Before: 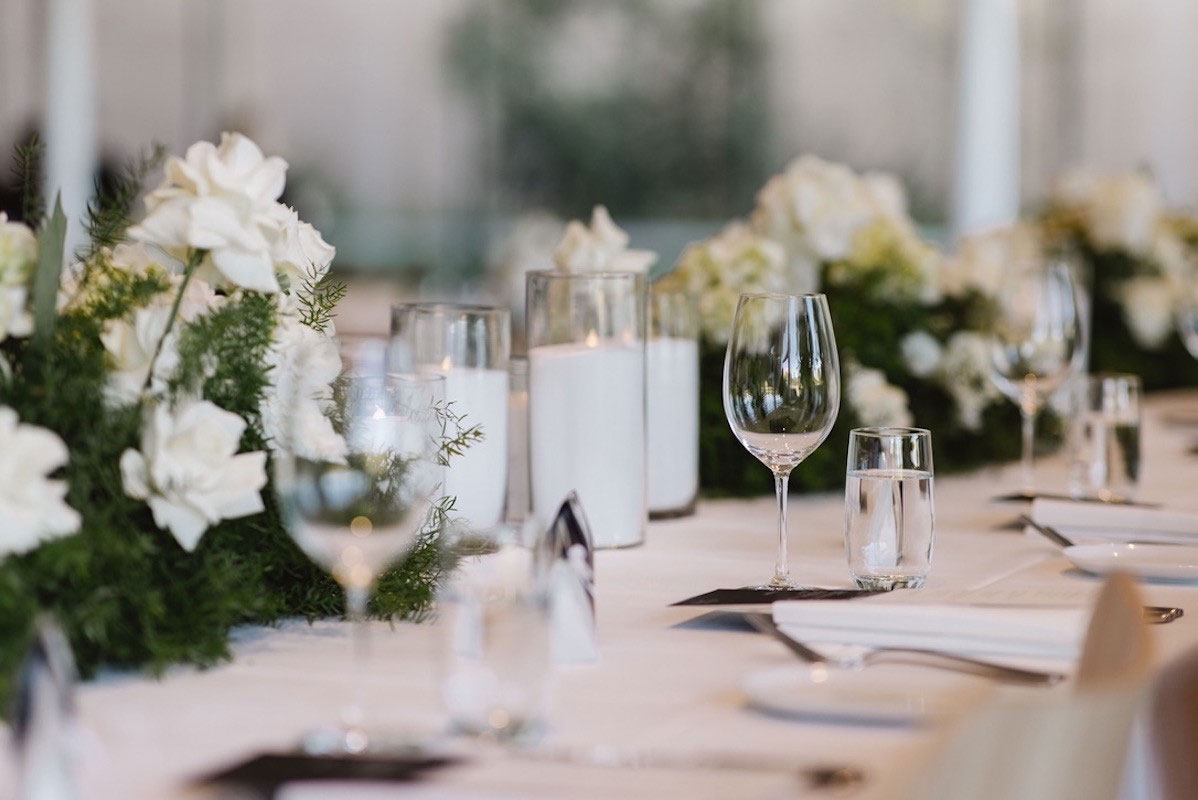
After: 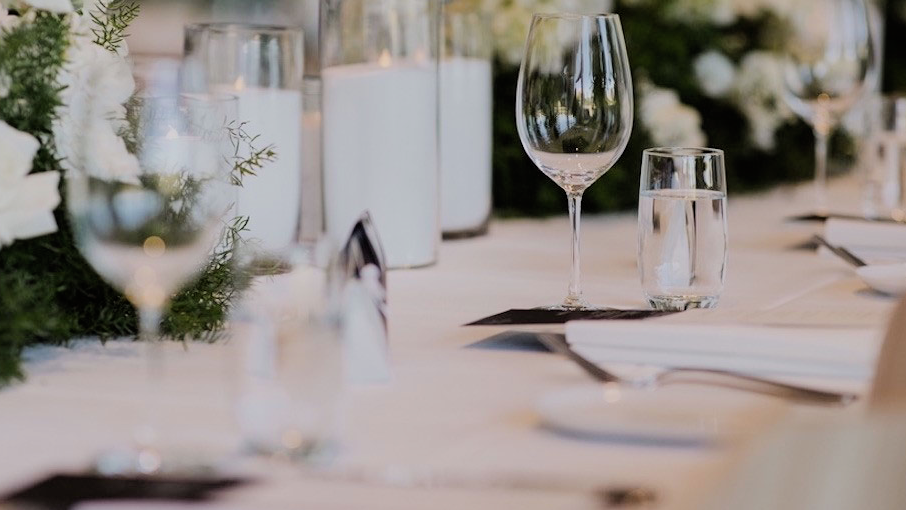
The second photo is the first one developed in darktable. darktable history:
crop and rotate: left 17.299%, top 35.115%, right 7.015%, bottom 1.024%
filmic rgb: black relative exposure -7.65 EV, white relative exposure 4.56 EV, hardness 3.61, color science v6 (2022)
